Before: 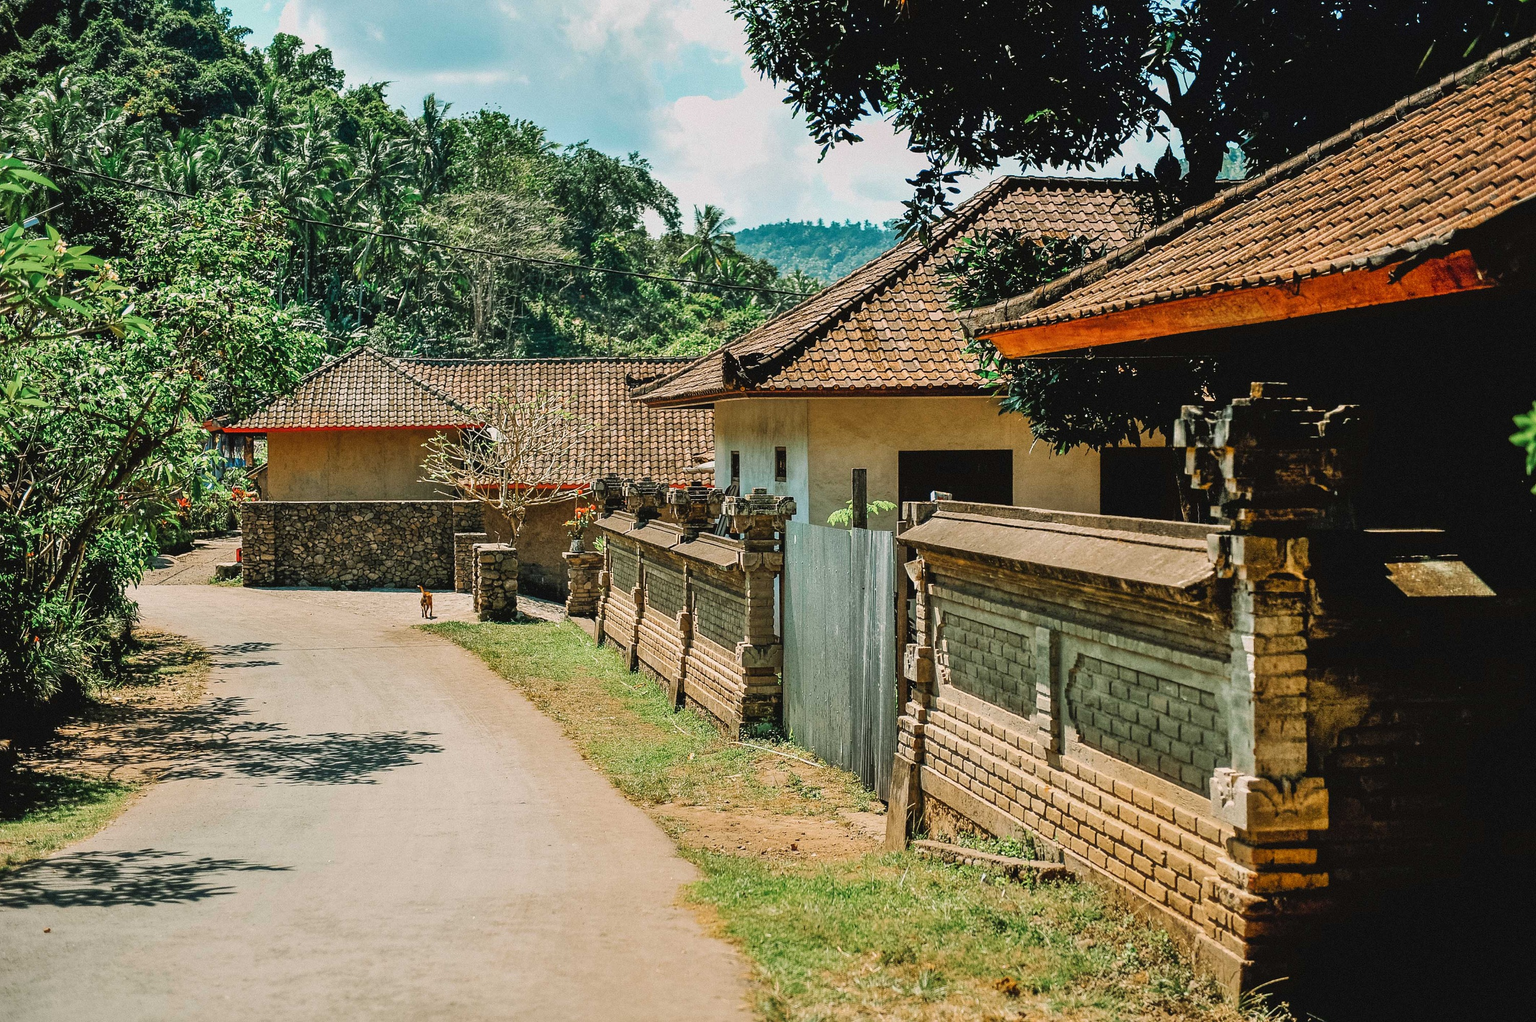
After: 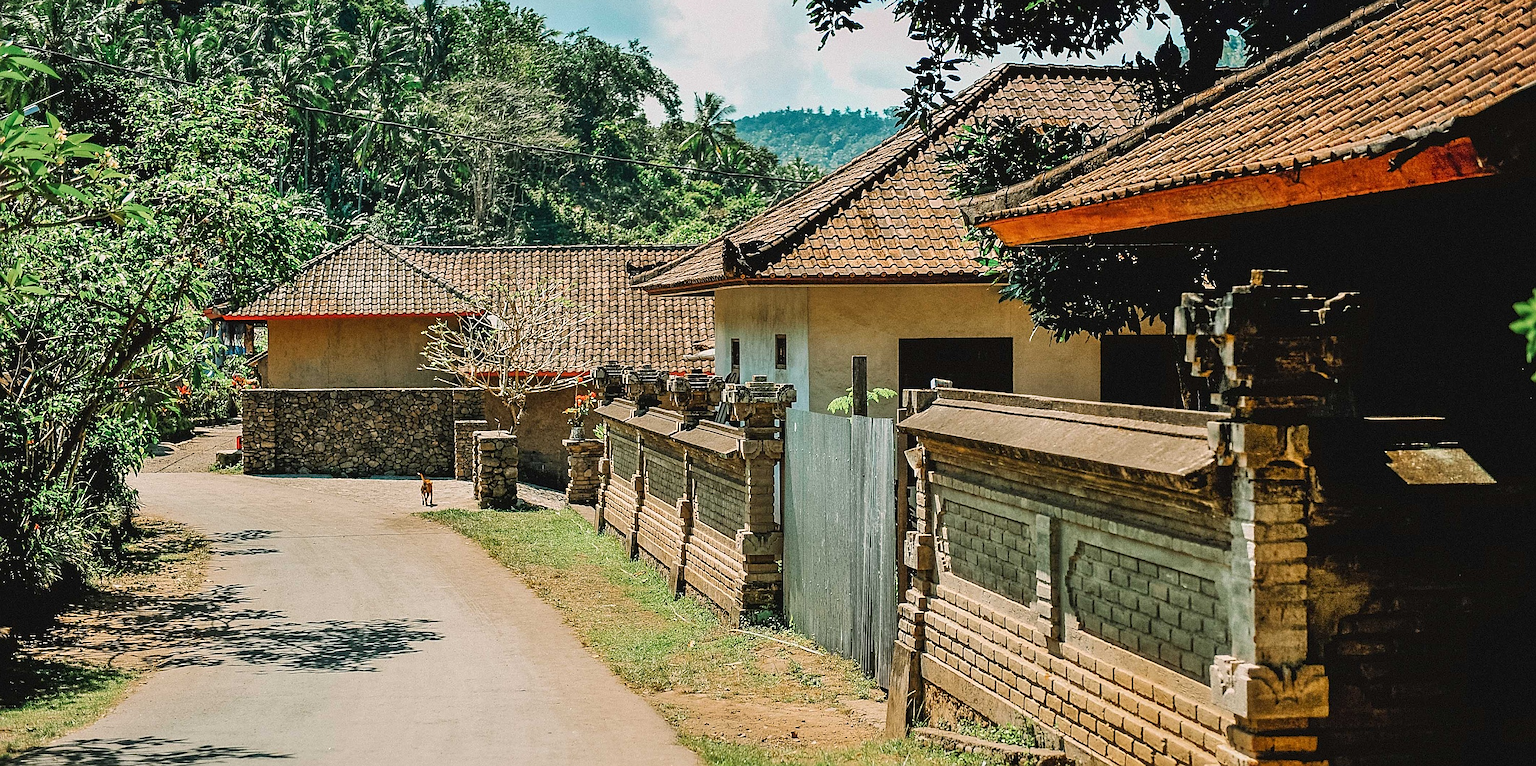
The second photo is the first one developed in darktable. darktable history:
sharpen: on, module defaults
crop: top 11.038%, bottom 13.962%
